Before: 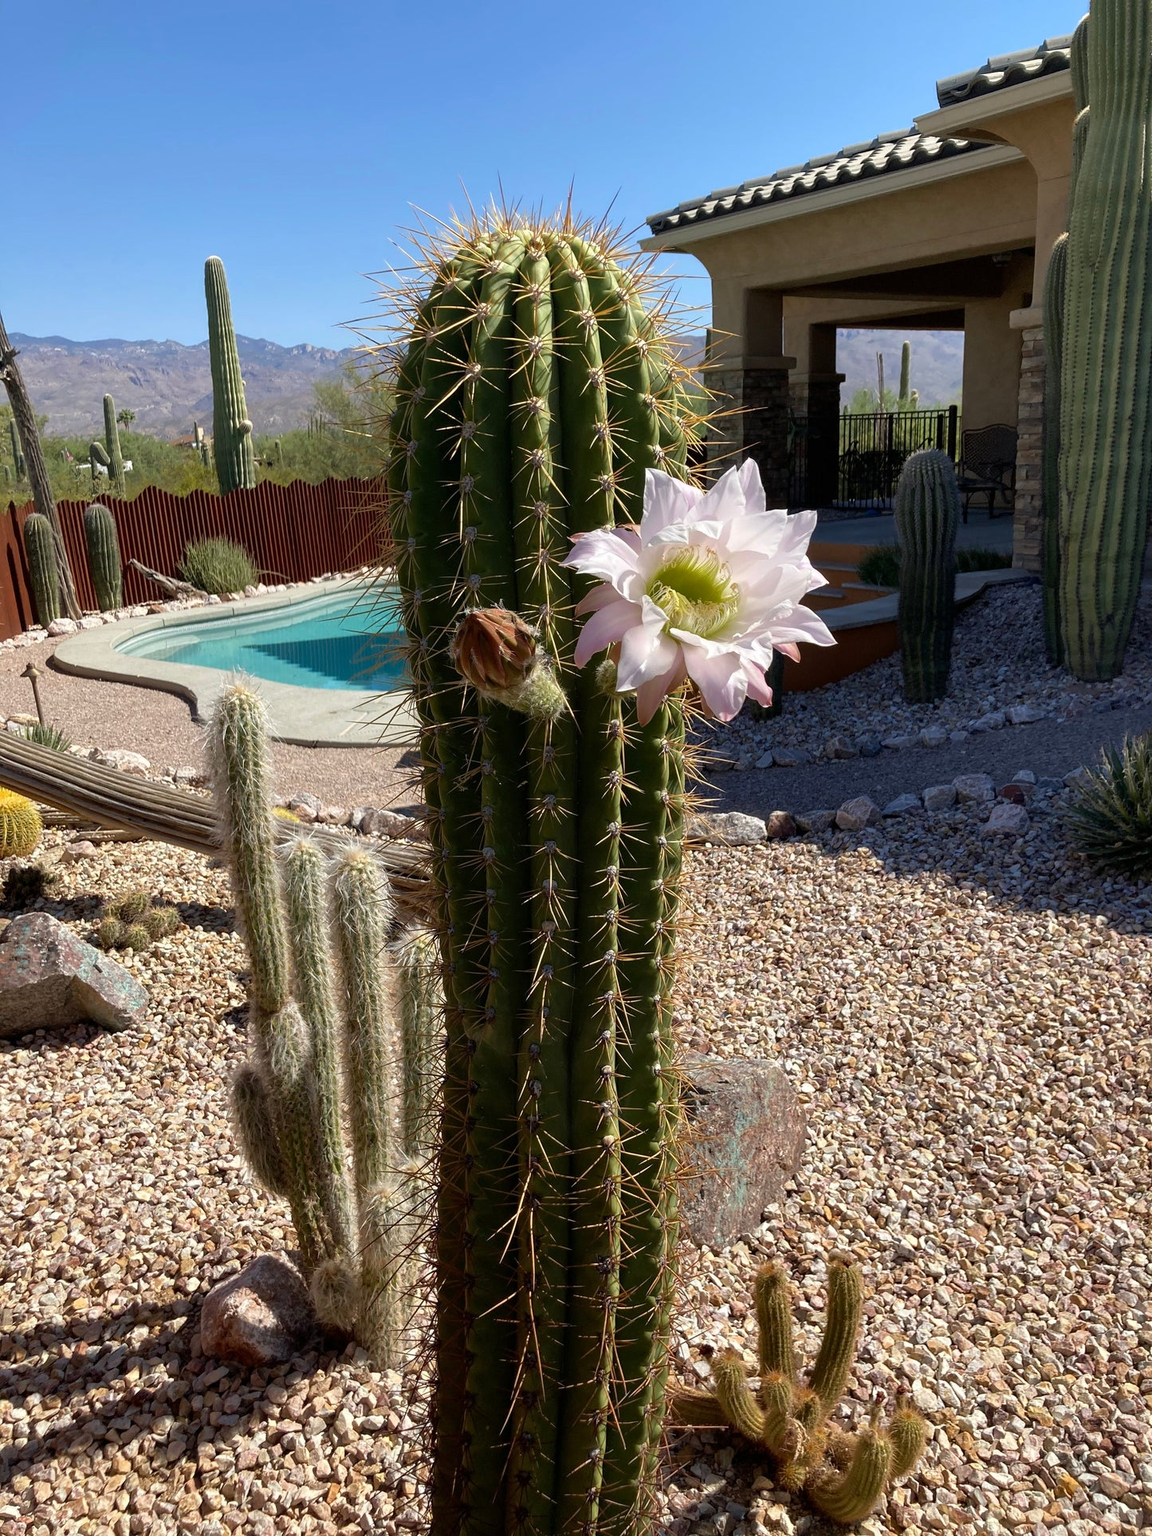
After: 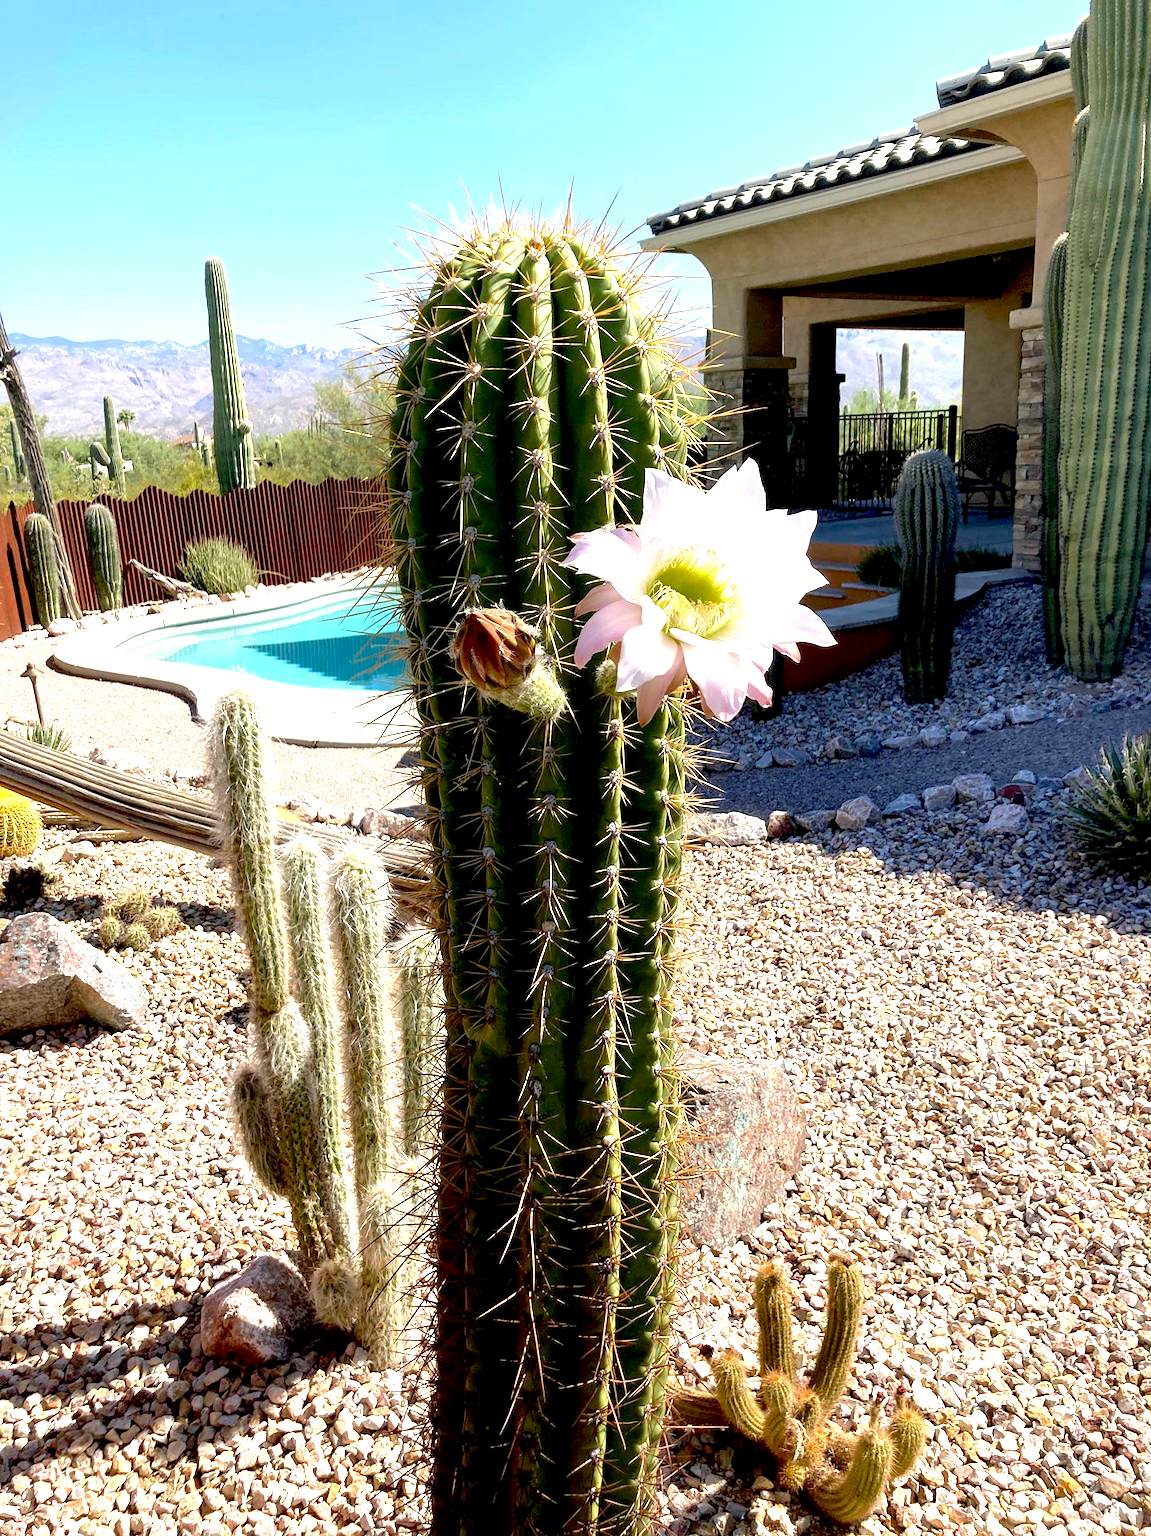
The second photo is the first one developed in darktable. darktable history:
exposure: black level correction 0.009, exposure 1.425 EV, compensate highlight preservation false
color balance: mode lift, gamma, gain (sRGB), lift [1, 1, 1.022, 1.026]
